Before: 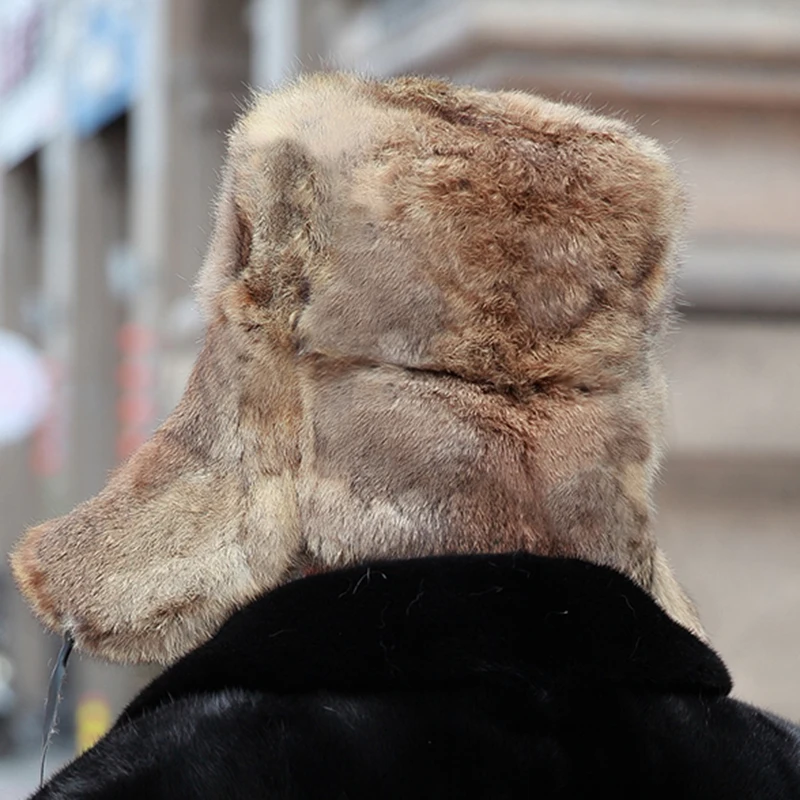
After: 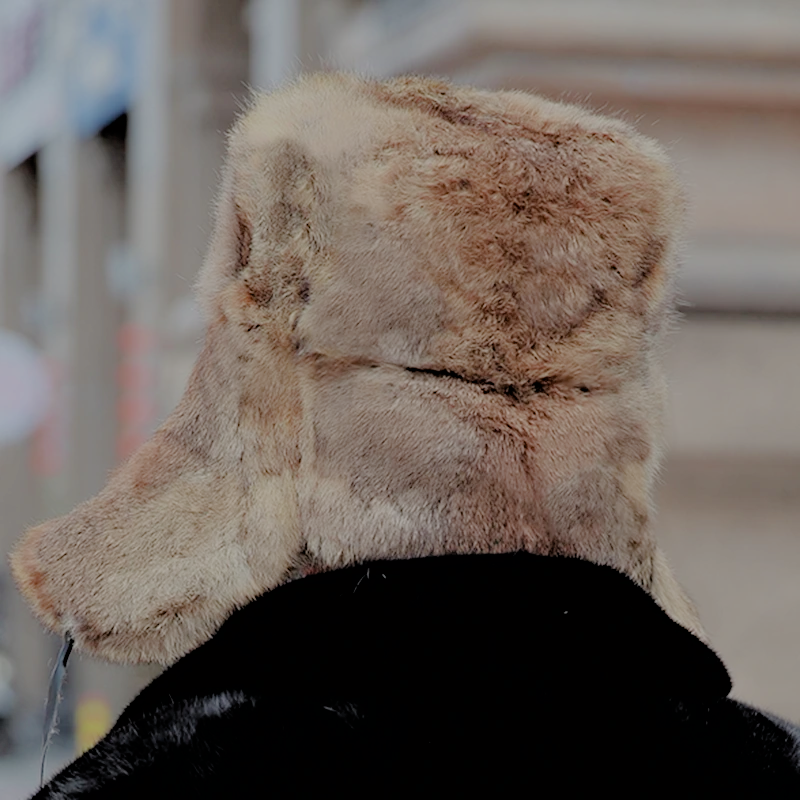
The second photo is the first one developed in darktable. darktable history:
filmic rgb: black relative exposure -4.44 EV, white relative exposure 6.53 EV, hardness 1.91, contrast 0.507
haze removal: compatibility mode true, adaptive false
